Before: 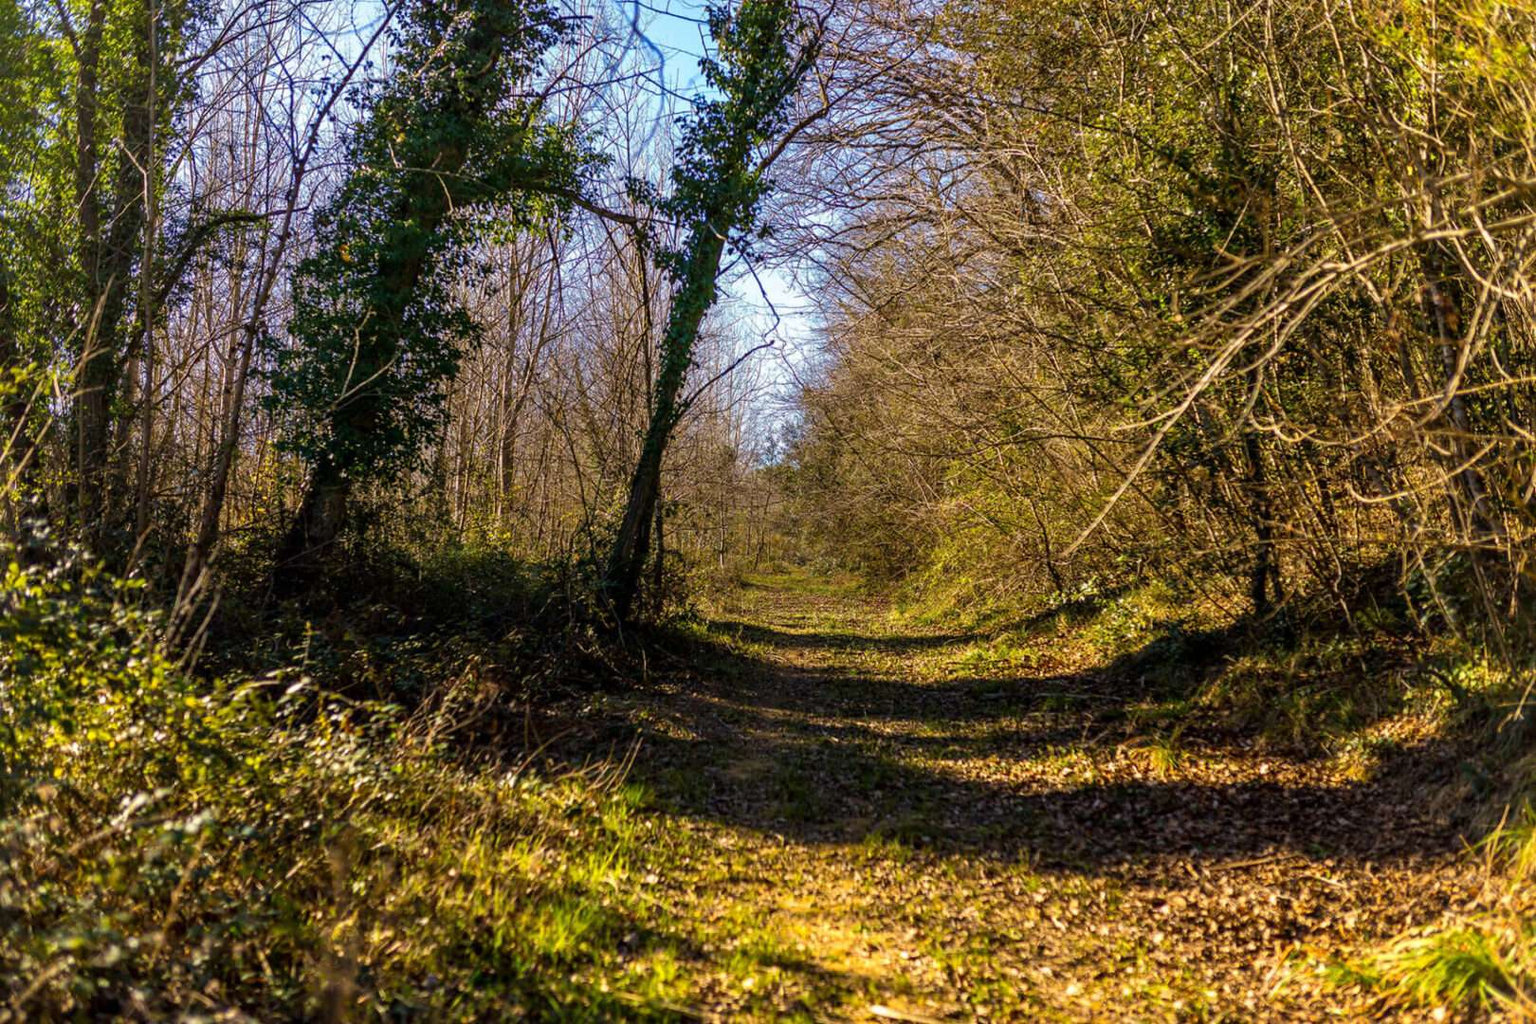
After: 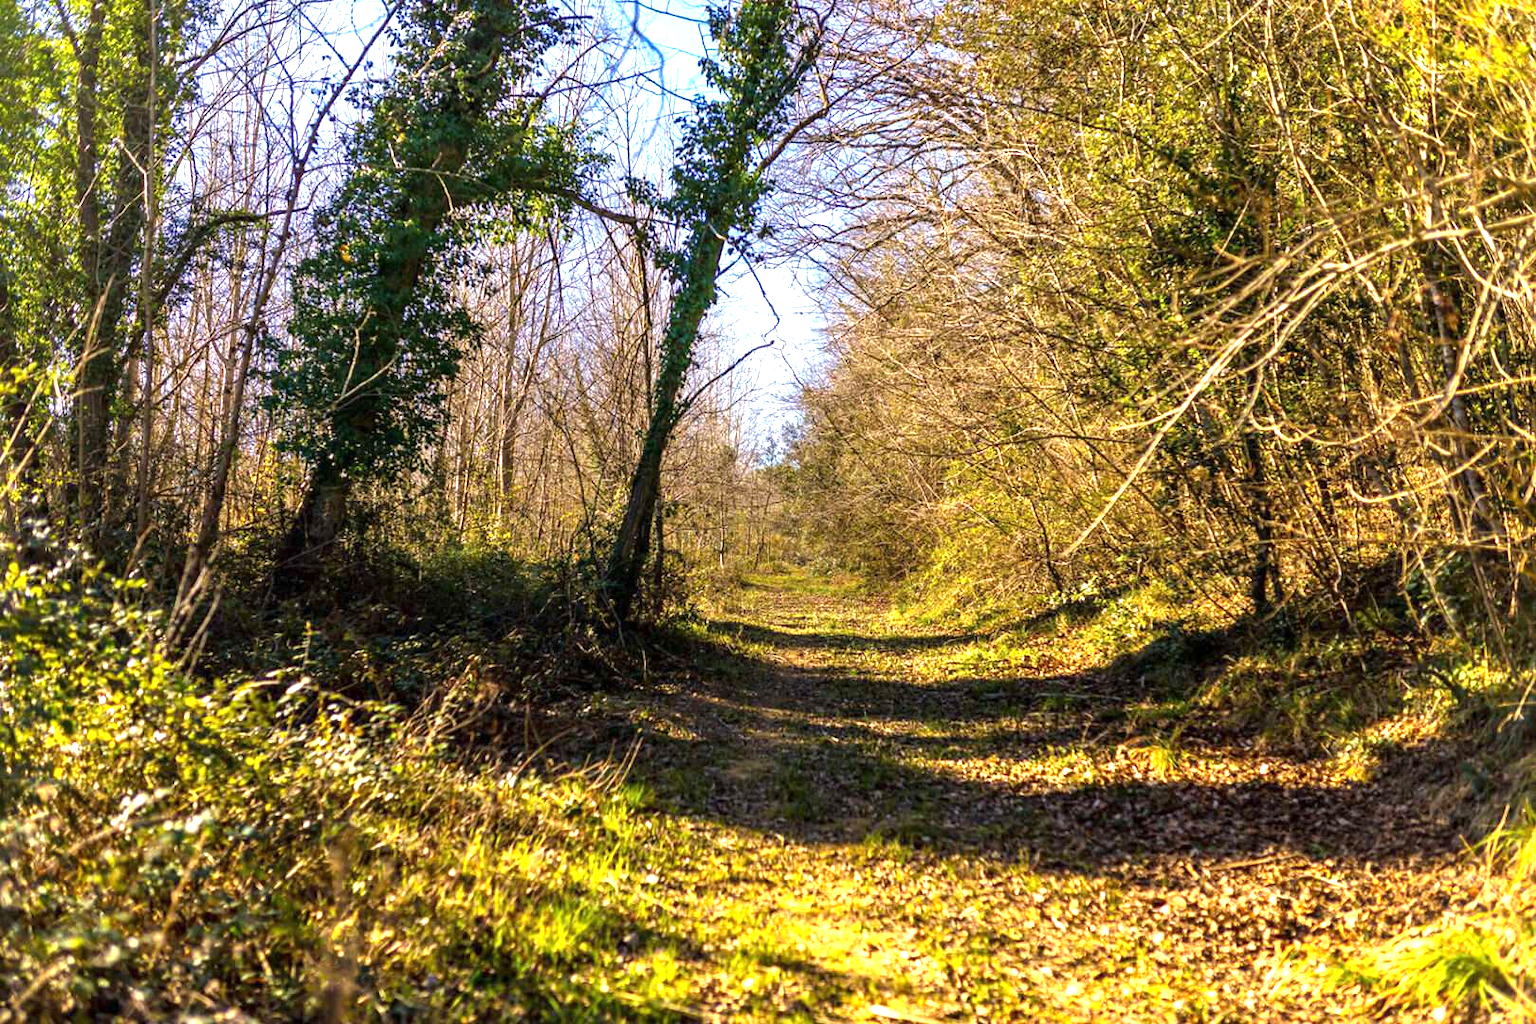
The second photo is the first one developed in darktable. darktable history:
exposure: exposure 1.149 EV, compensate highlight preservation false
